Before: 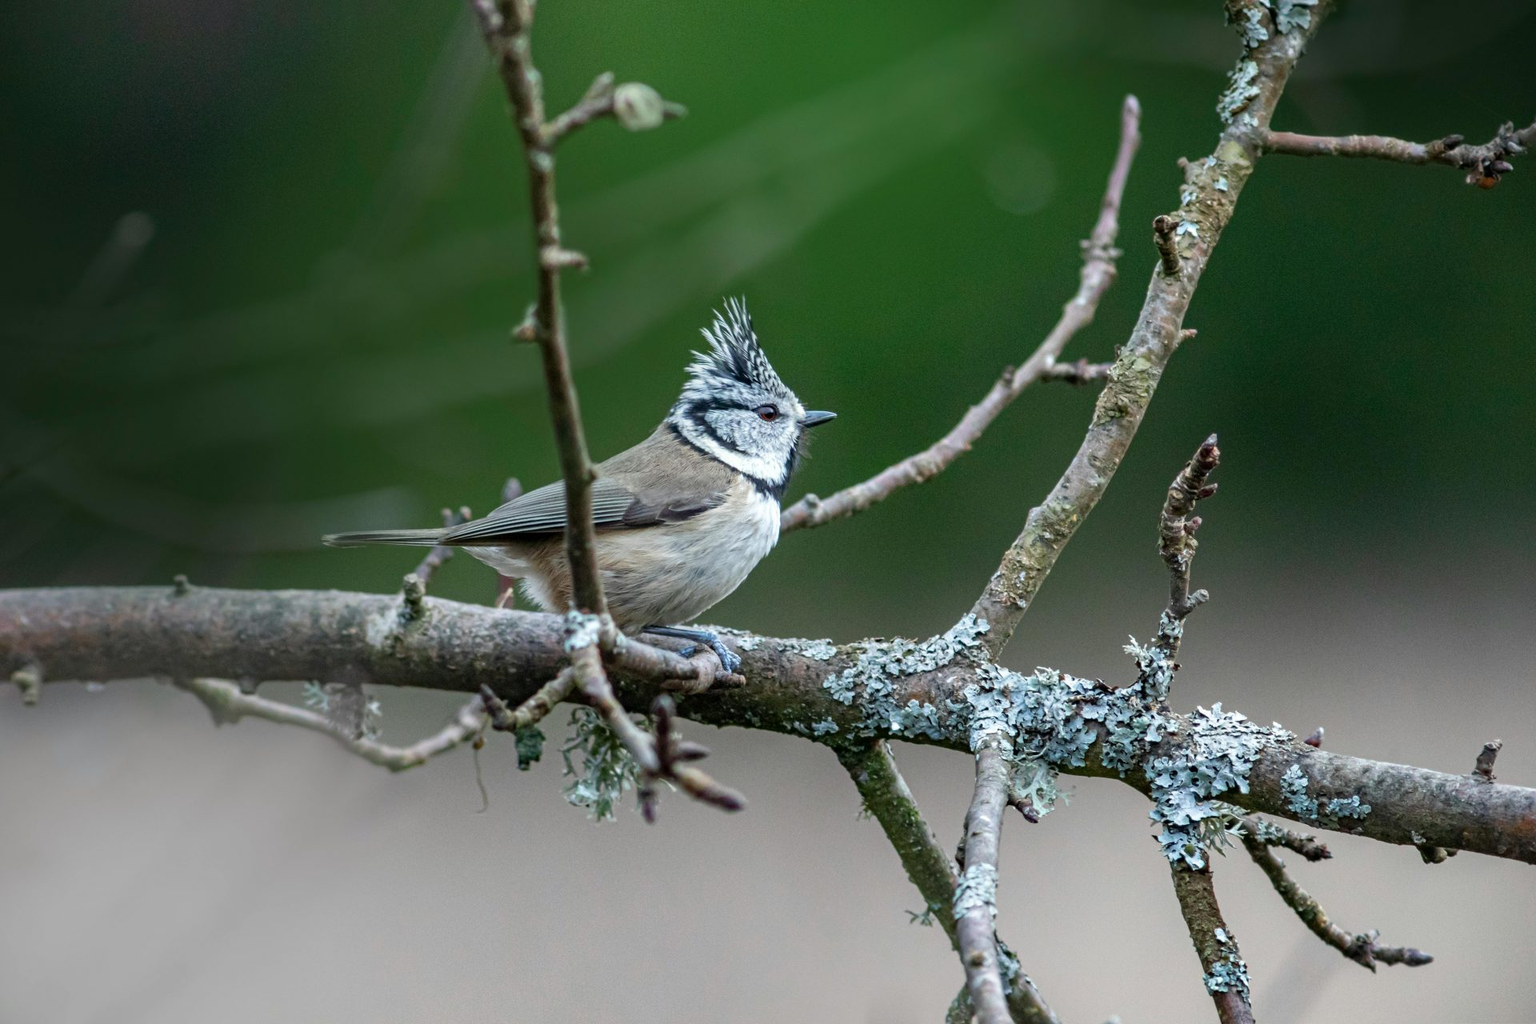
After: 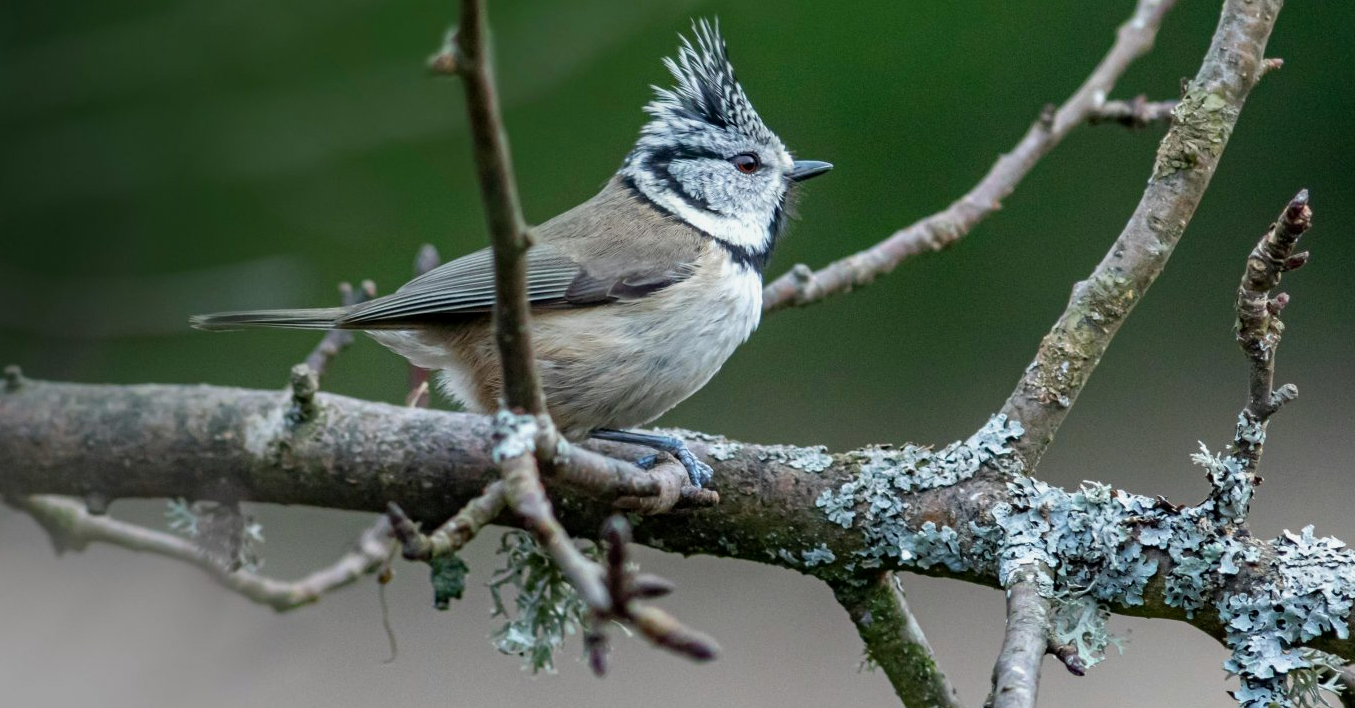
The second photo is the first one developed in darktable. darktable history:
exposure: black level correction 0.001, exposure -0.125 EV, compensate exposure bias true, compensate highlight preservation false
crop: left 11.123%, top 27.61%, right 18.3%, bottom 17.034%
